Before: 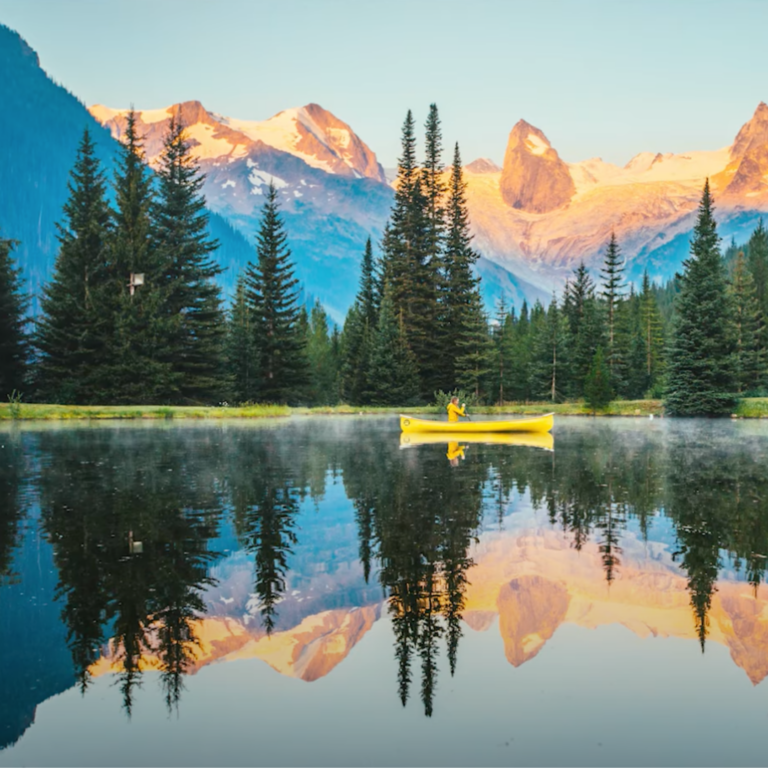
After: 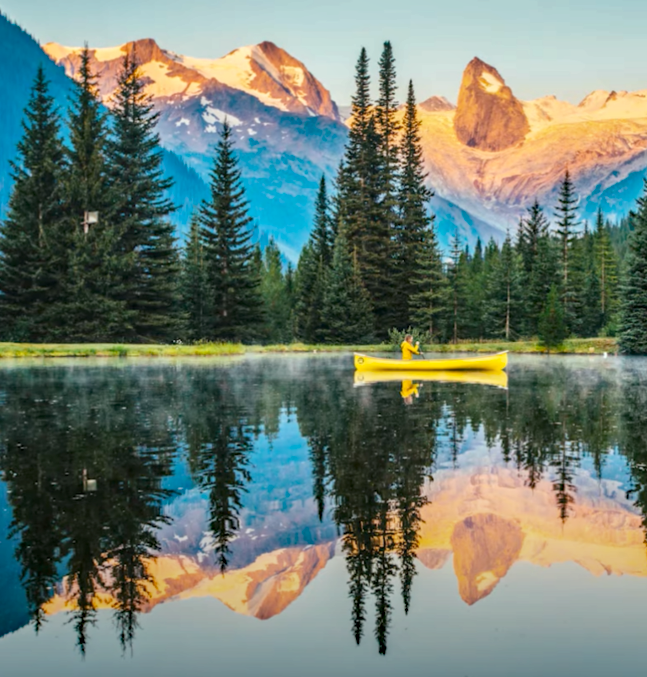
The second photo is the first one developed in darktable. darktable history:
crop: left 6.083%, top 8.082%, right 9.547%, bottom 3.758%
local contrast: on, module defaults
shadows and highlights: soften with gaussian
haze removal: strength 0.285, distance 0.257, compatibility mode true, adaptive false
